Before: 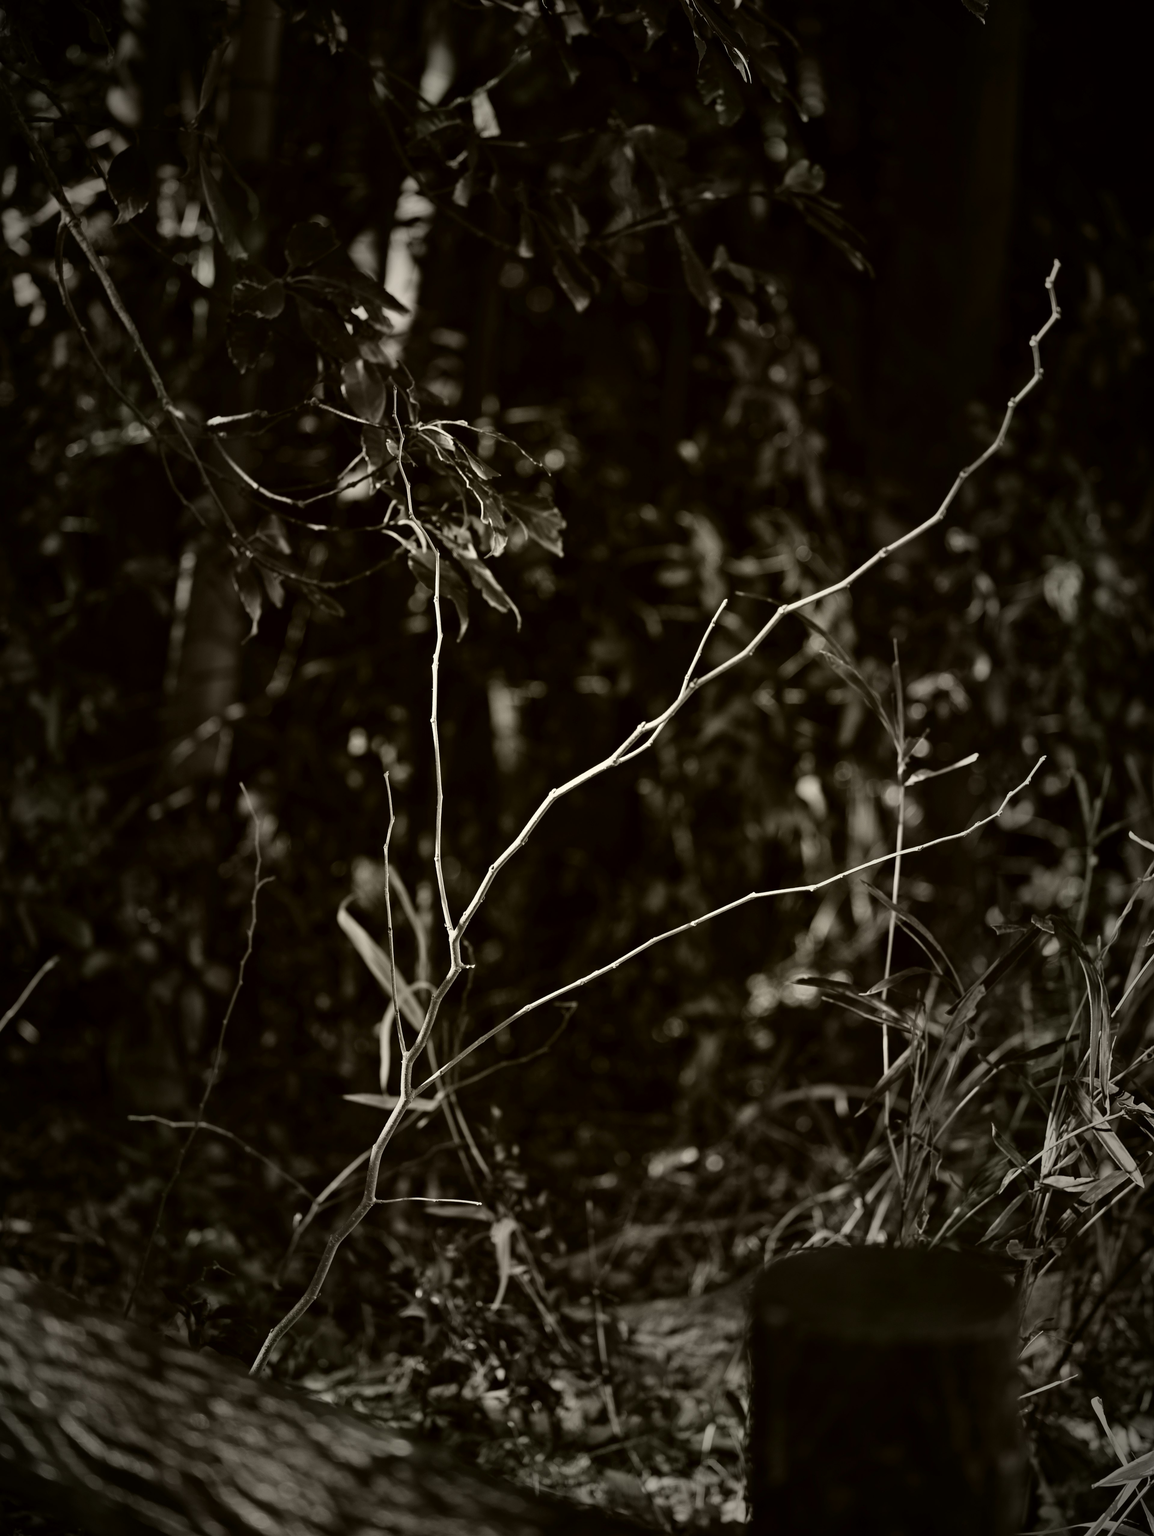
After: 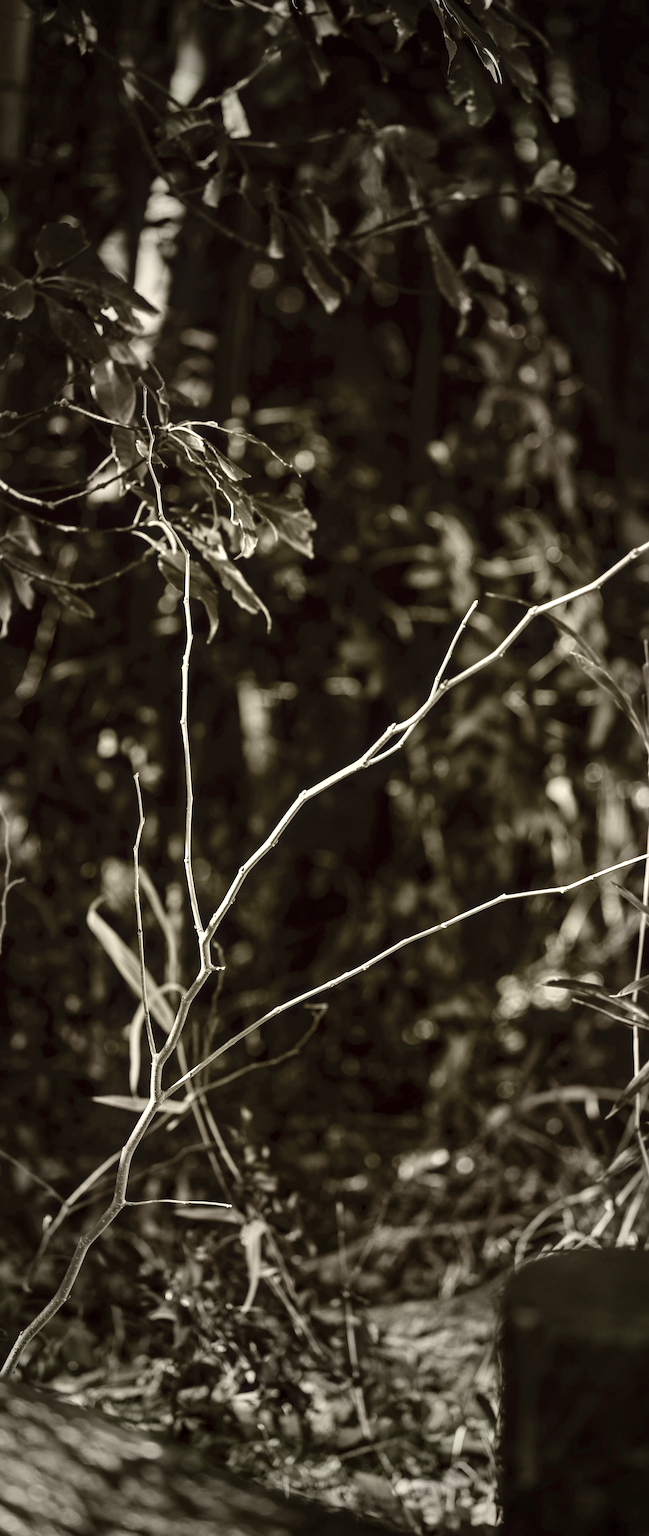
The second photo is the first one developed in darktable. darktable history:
exposure: black level correction 0, exposure 0.694 EV, compensate highlight preservation false
contrast brightness saturation: brightness 0.124
crop: left 21.738%, right 22.035%, bottom 0.011%
local contrast: on, module defaults
